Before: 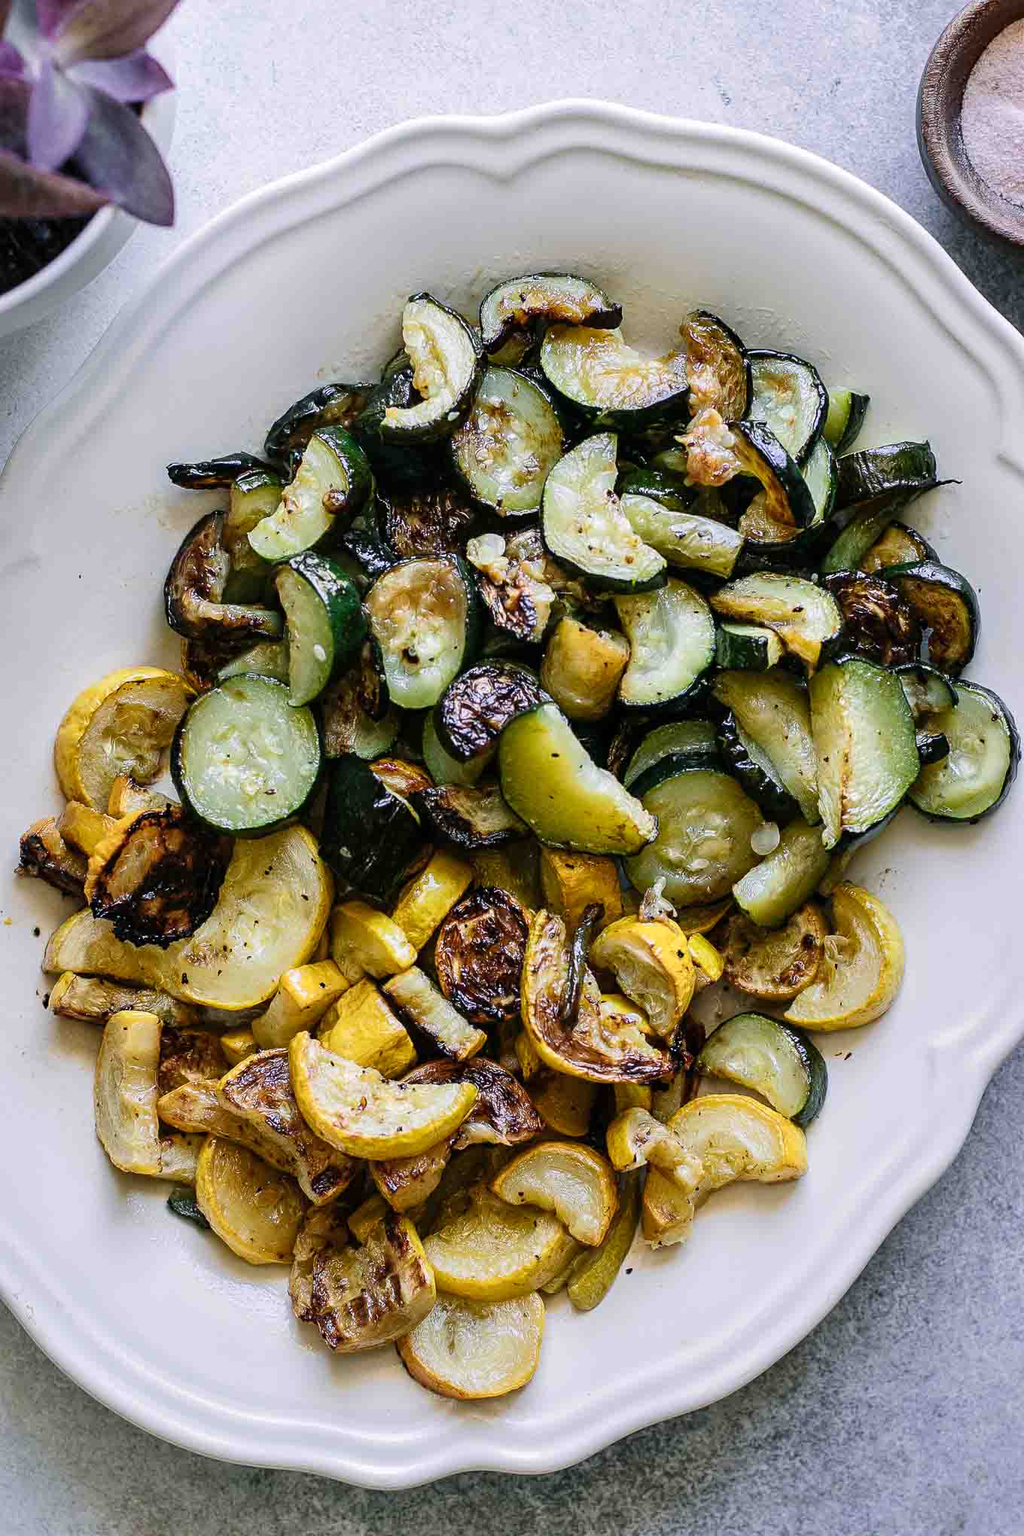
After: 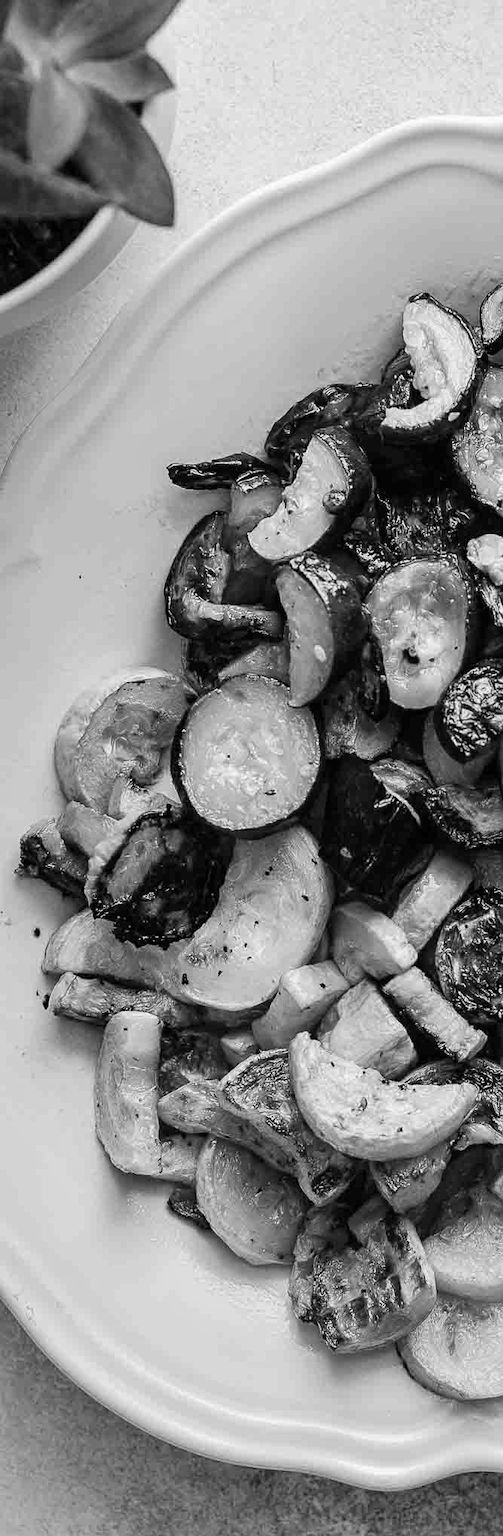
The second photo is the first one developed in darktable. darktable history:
monochrome: a 16.06, b 15.48, size 1
crop and rotate: left 0%, top 0%, right 50.845%
white balance: red 1.009, blue 1.027
